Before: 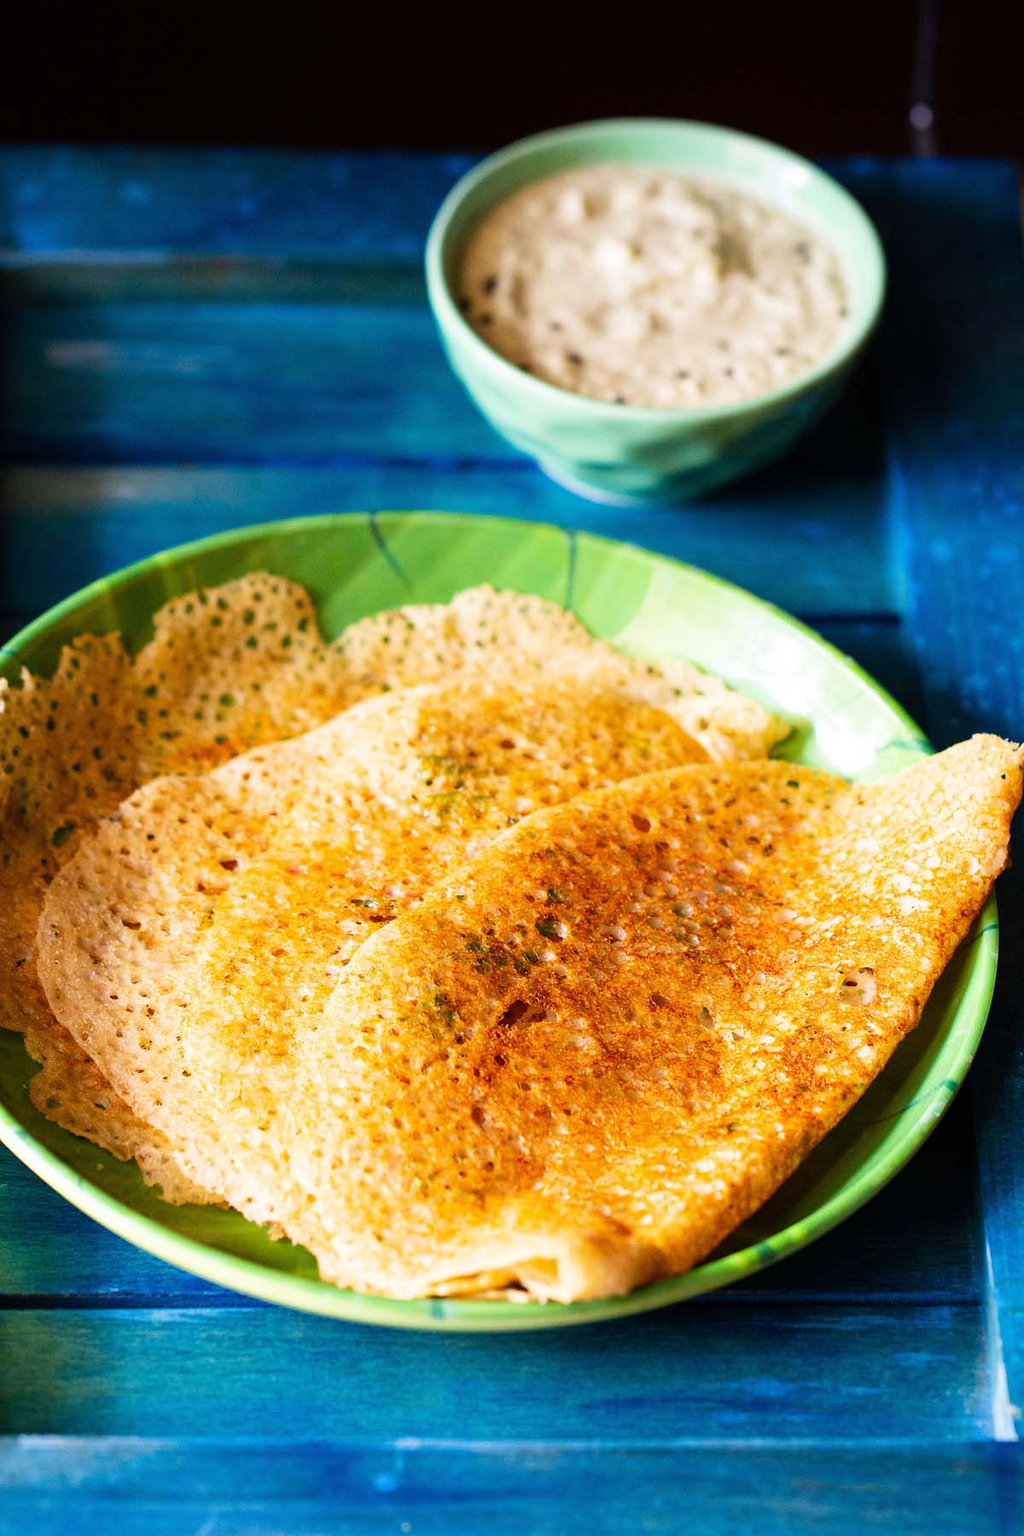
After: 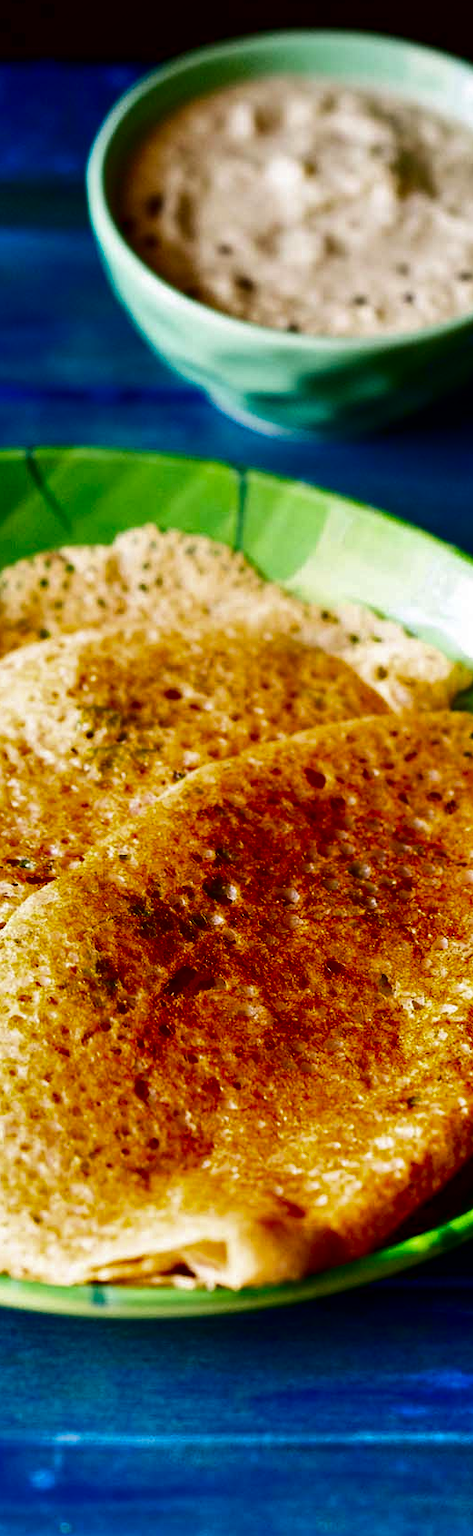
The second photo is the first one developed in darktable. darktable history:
shadows and highlights: white point adjustment 0.06, soften with gaussian
crop: left 33.672%, top 6.004%, right 22.845%
contrast brightness saturation: contrast 0.087, brightness -0.572, saturation 0.165
